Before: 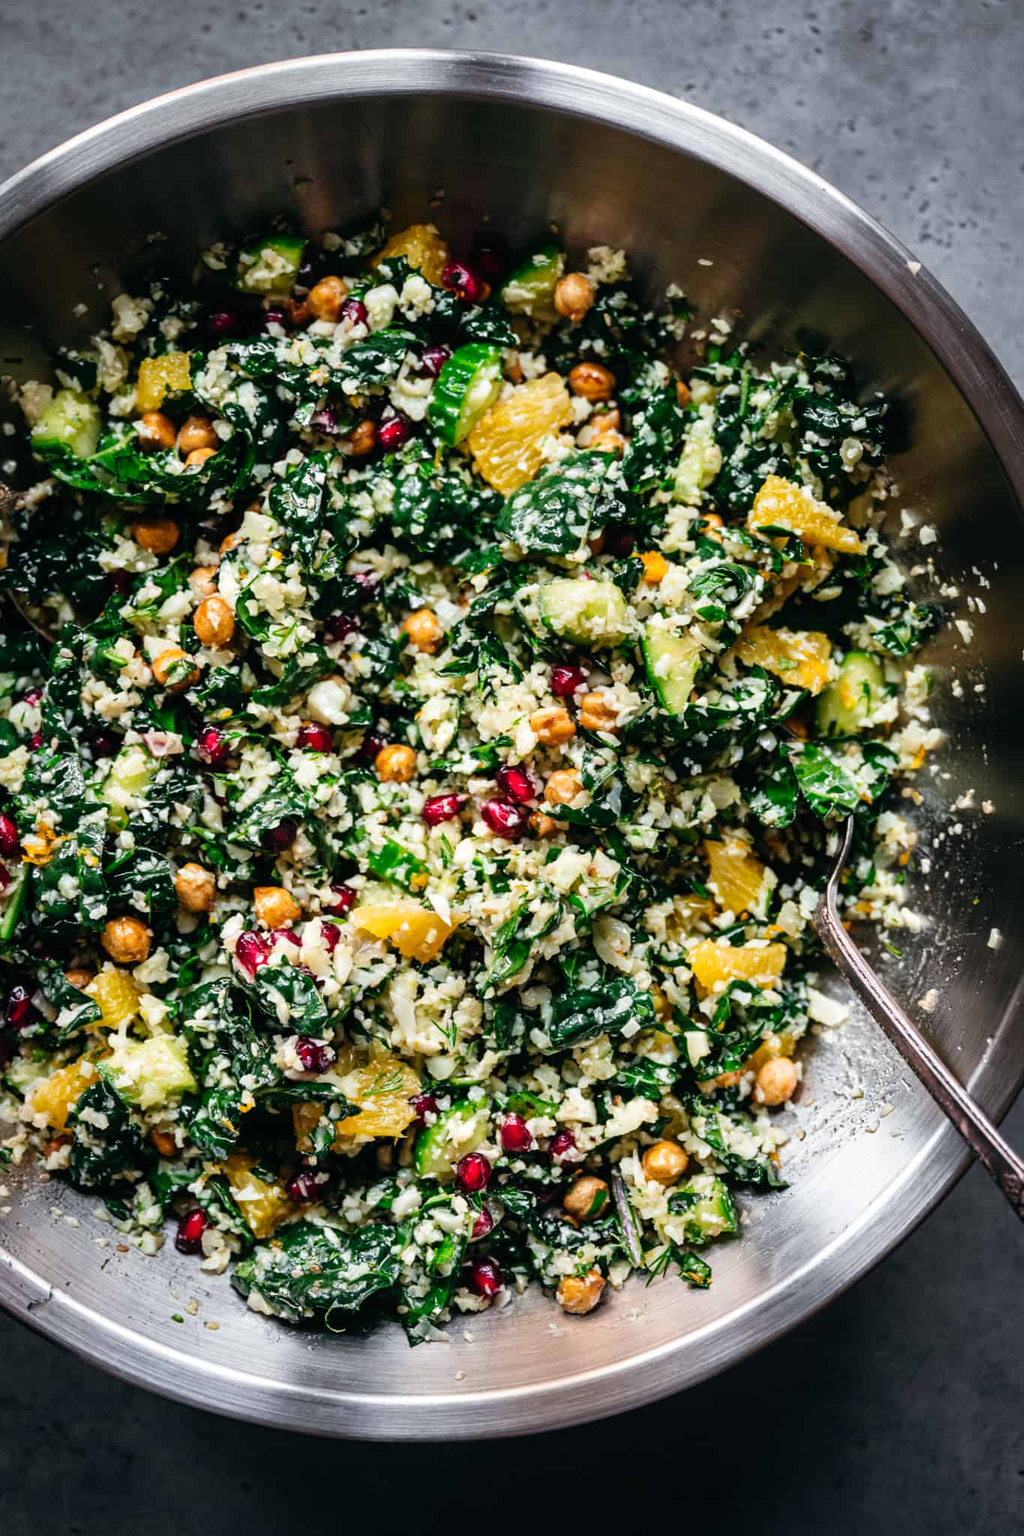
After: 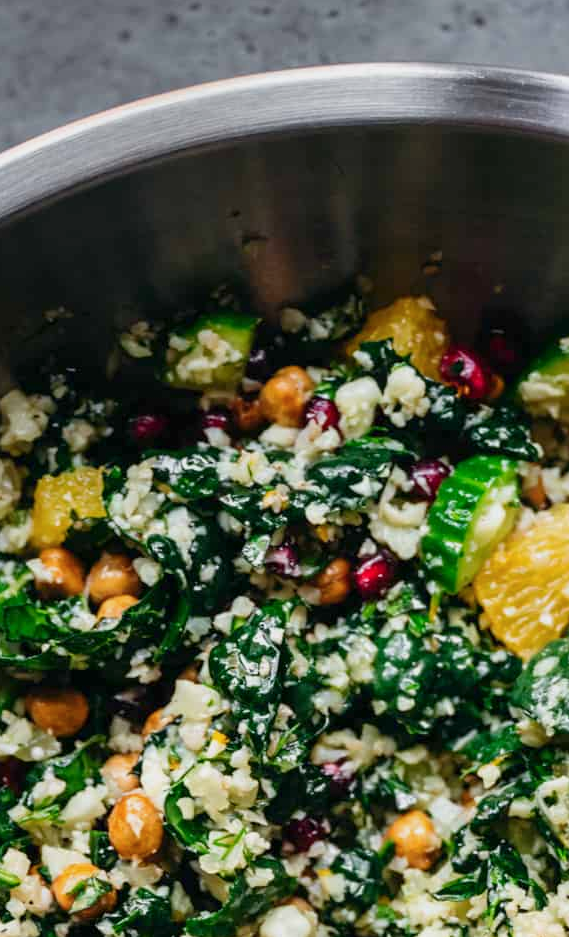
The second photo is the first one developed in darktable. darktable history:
tone equalizer: on, module defaults
crop and rotate: left 11.007%, top 0.107%, right 47.3%, bottom 54.099%
color balance rgb: perceptual saturation grading › global saturation 0.515%, contrast -10.056%
